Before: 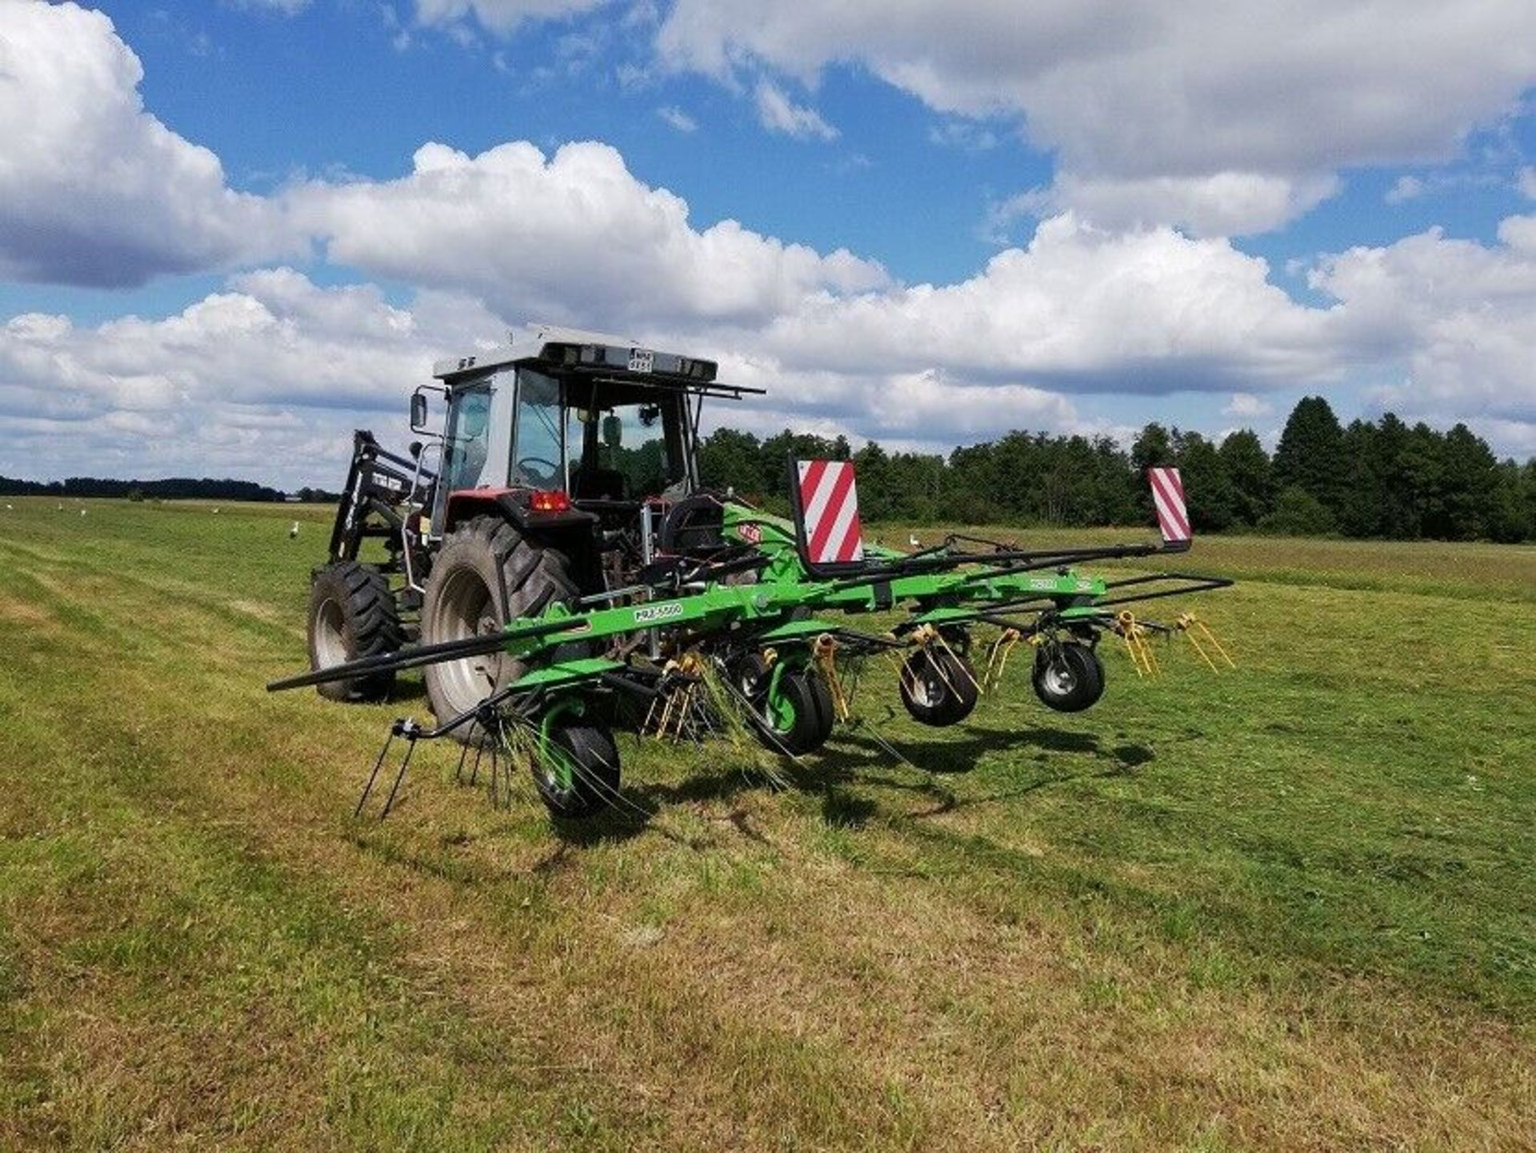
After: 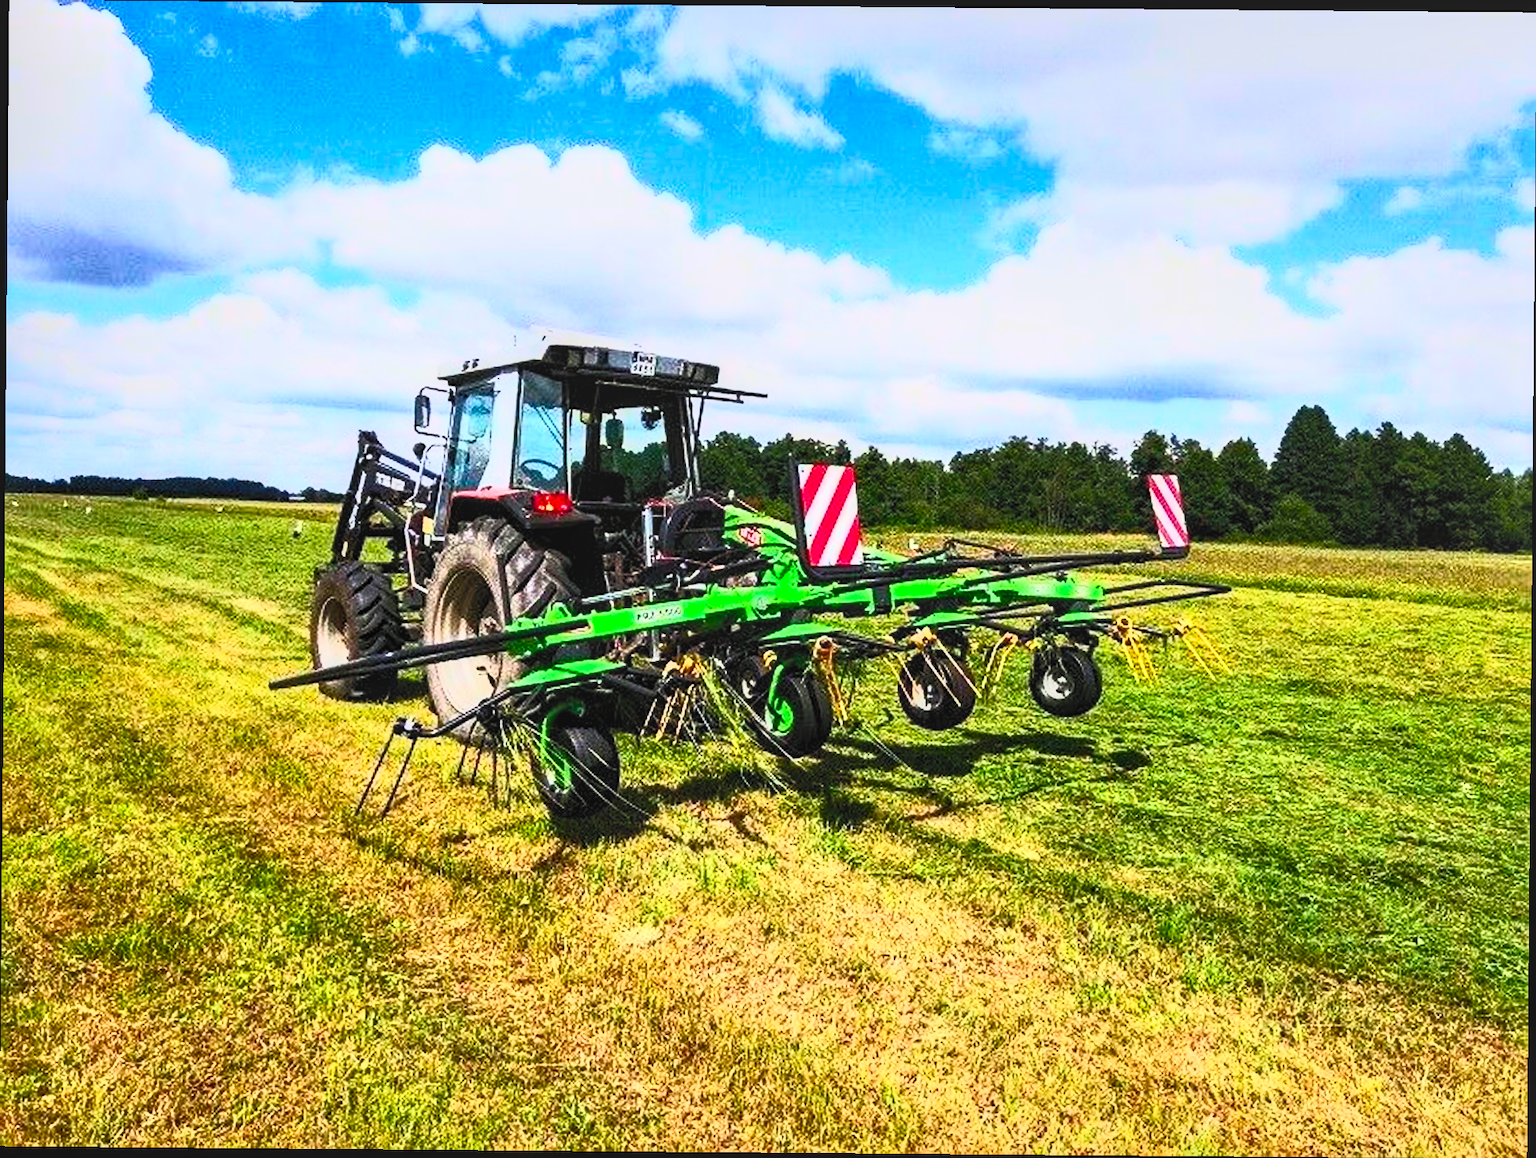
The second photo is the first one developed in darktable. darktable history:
crop and rotate: angle -0.482°
sharpen: amount 0.205
contrast brightness saturation: contrast 0.999, brightness 0.987, saturation 0.993
exposure: black level correction 0.001, compensate highlight preservation false
local contrast: on, module defaults
filmic rgb: black relative exposure -7.65 EV, white relative exposure 4.56 EV, hardness 3.61, preserve chrominance max RGB, color science v6 (2022), contrast in shadows safe, contrast in highlights safe
